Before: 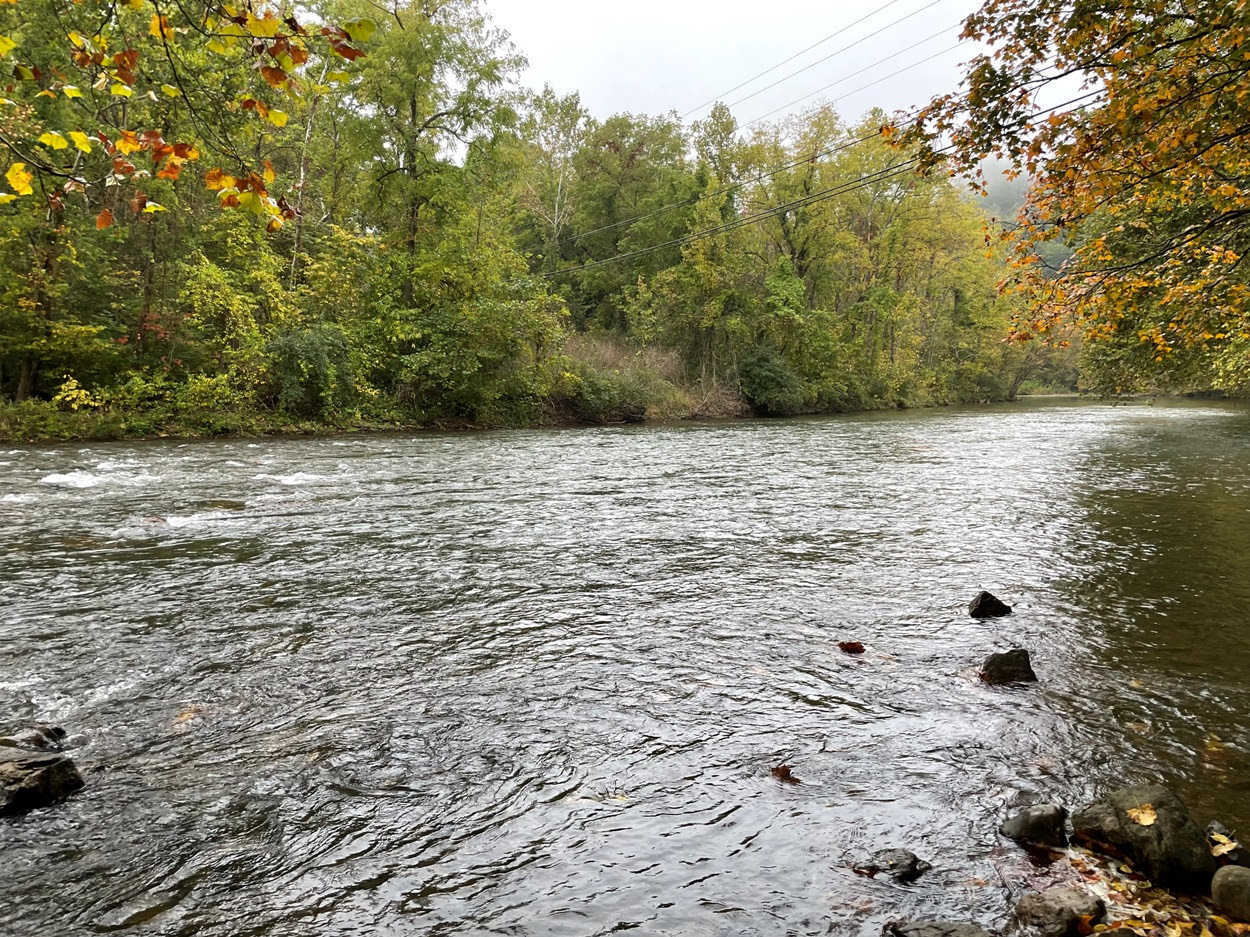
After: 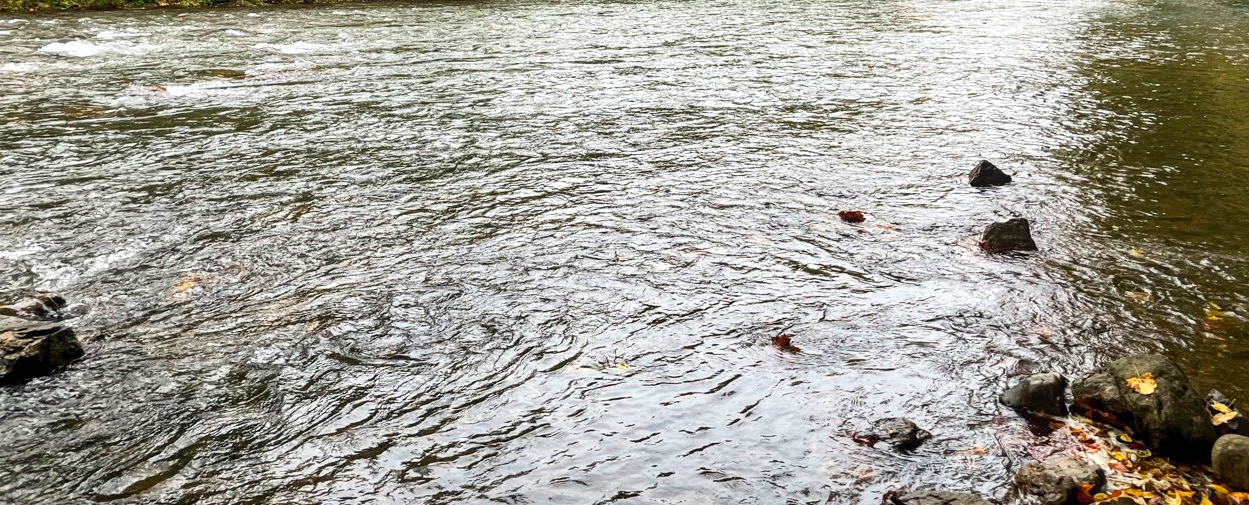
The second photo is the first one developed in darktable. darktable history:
crop and rotate: top 46.076%, right 0.028%
contrast brightness saturation: contrast 0.197, brightness 0.143, saturation 0.142
local contrast: on, module defaults
